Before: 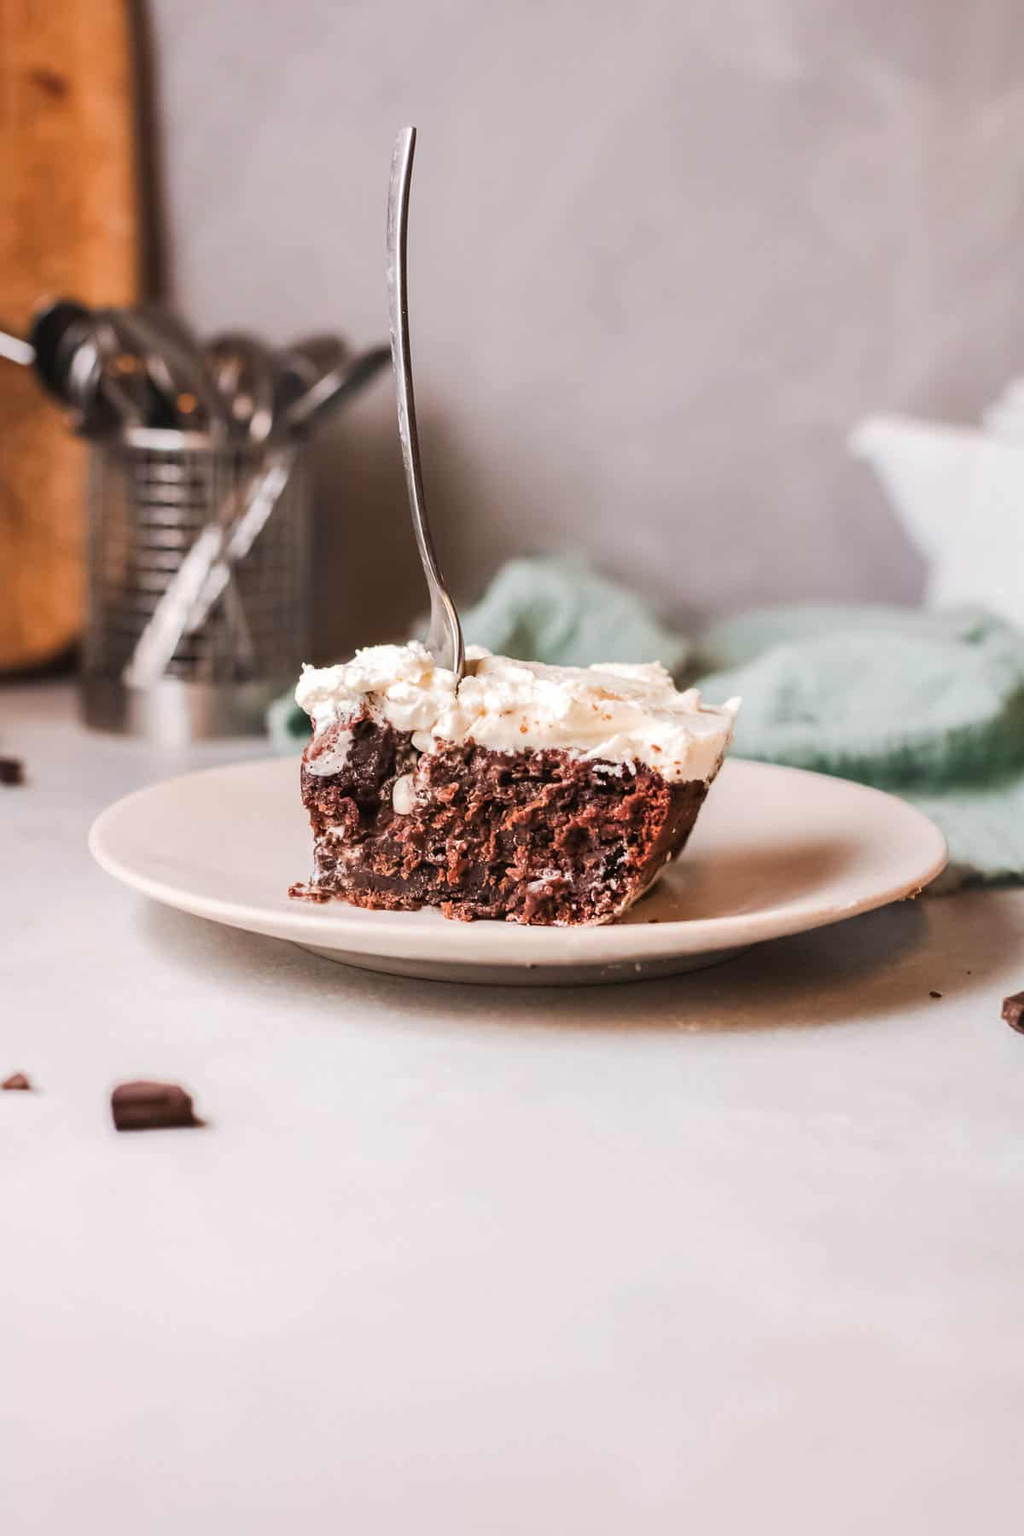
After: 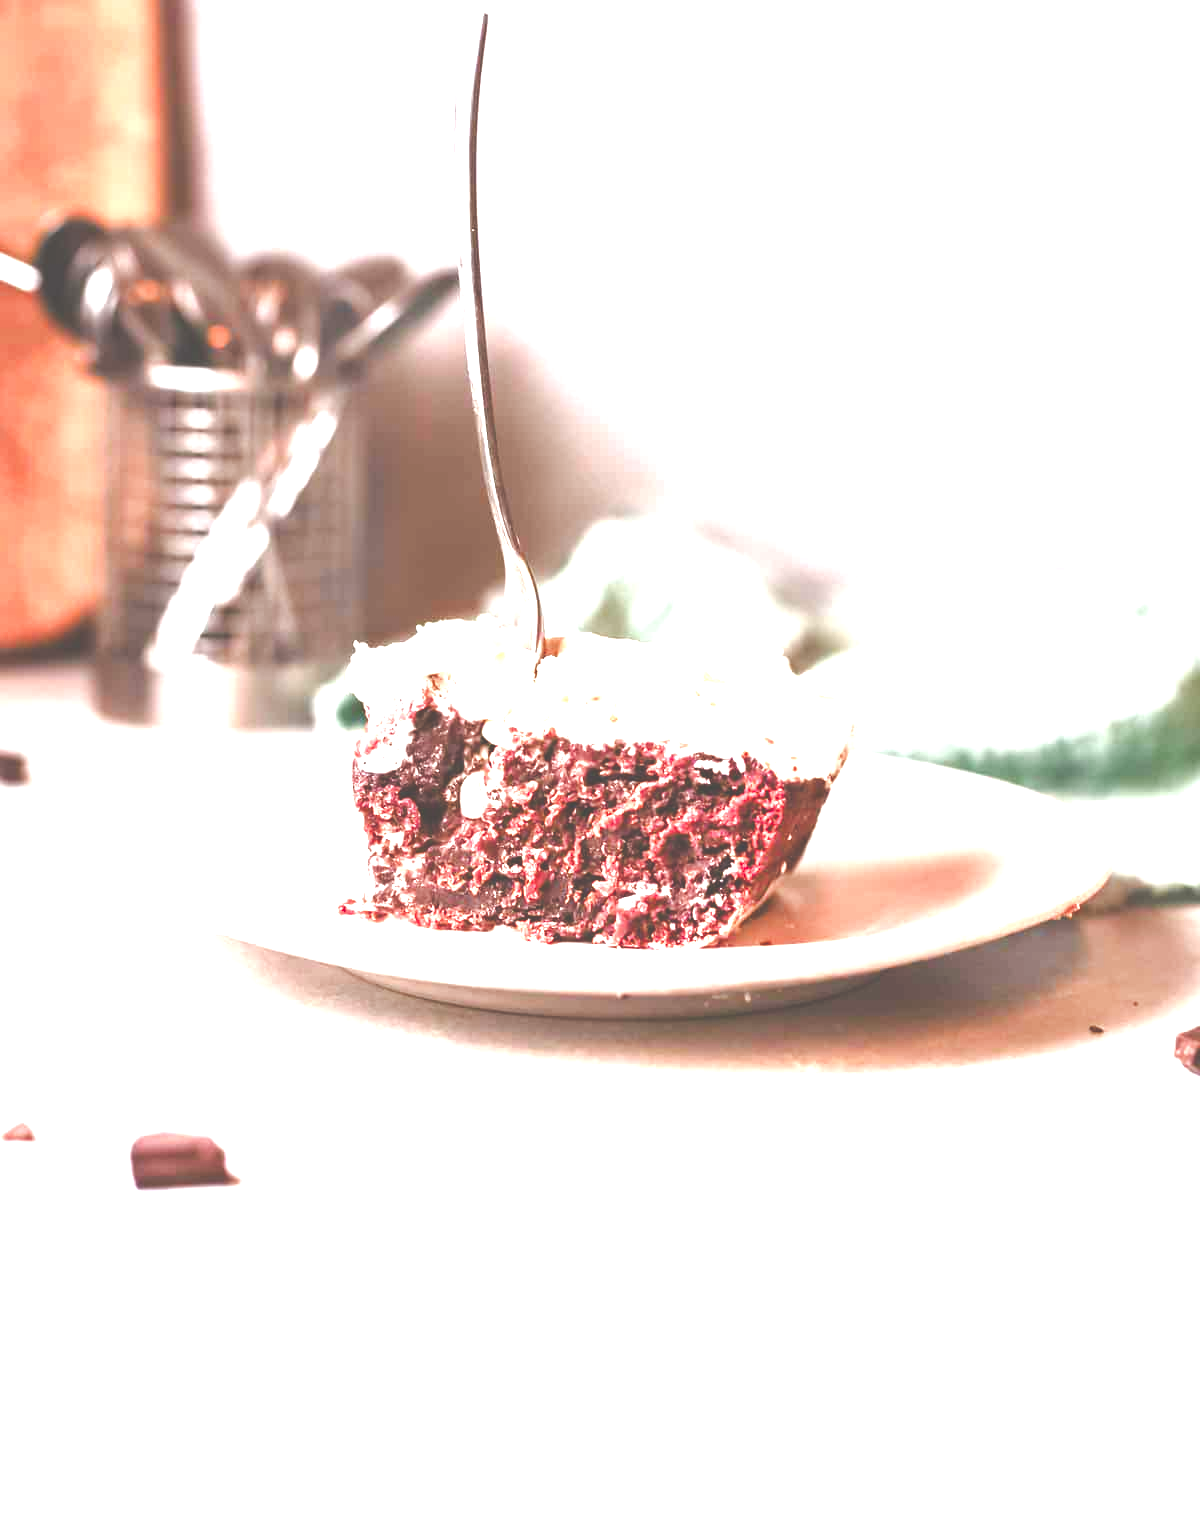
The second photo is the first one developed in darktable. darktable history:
exposure: black level correction -0.023, exposure 1.393 EV, compensate highlight preservation false
color balance rgb: global offset › luminance -0.51%, perceptual saturation grading › global saturation 24.589%, perceptual saturation grading › highlights -50.824%, perceptual saturation grading › mid-tones 19.518%, perceptual saturation grading › shadows 61.792%, perceptual brilliance grading › mid-tones 10.498%, perceptual brilliance grading › shadows 14.679%, contrast 14.595%
crop: top 7.573%, bottom 8.142%
color zones: curves: ch1 [(0.235, 0.558) (0.75, 0.5)]; ch2 [(0.25, 0.462) (0.749, 0.457)]
